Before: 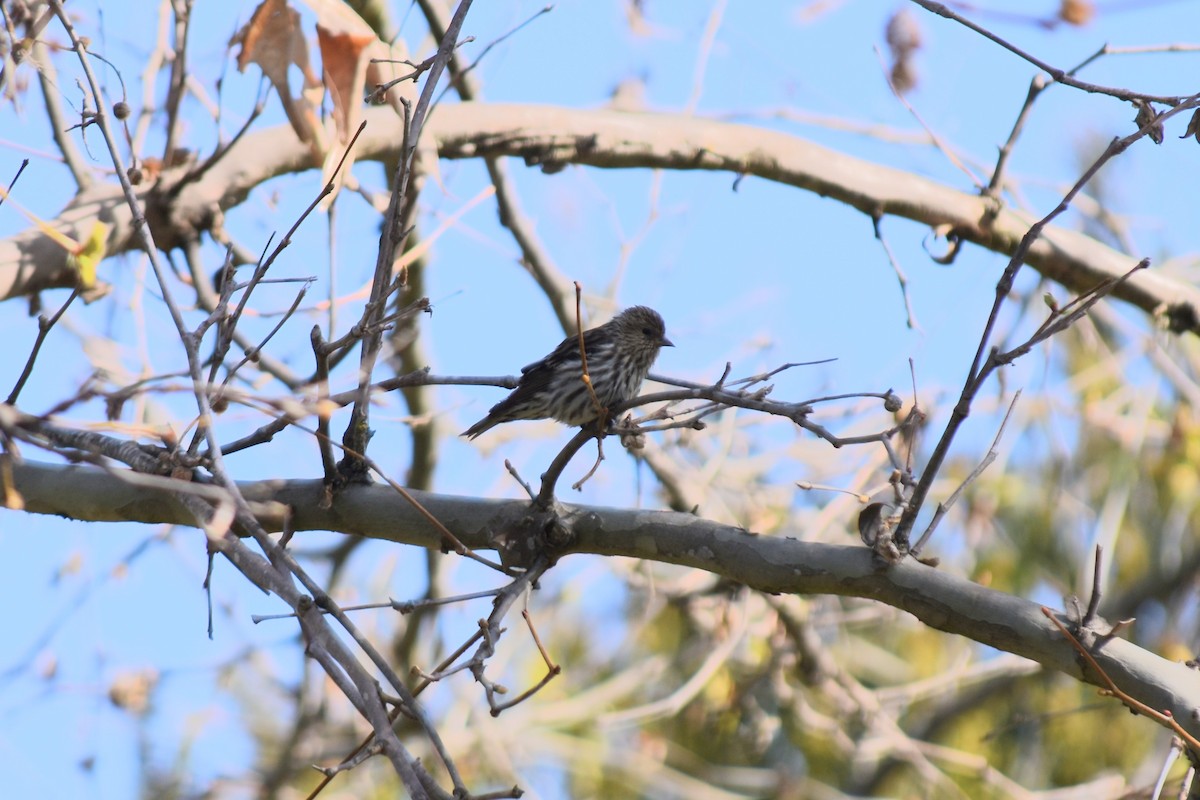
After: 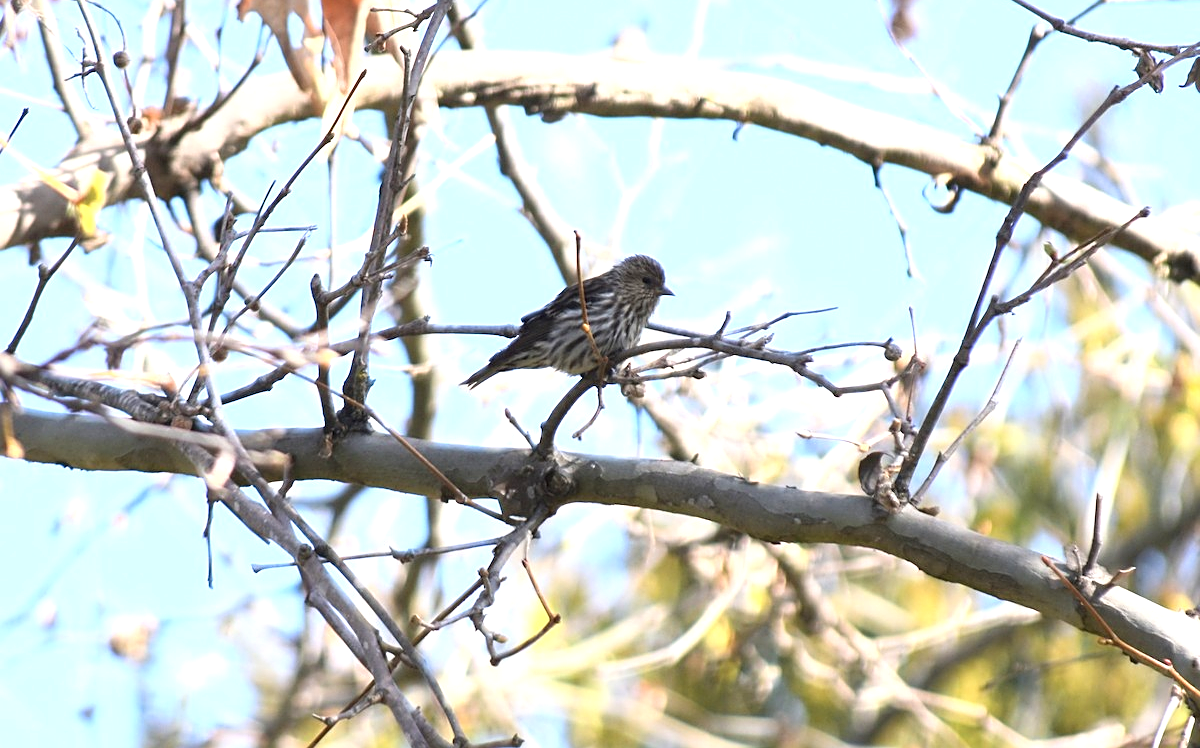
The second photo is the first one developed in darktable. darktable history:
sharpen: on, module defaults
exposure: exposure 0.75 EV, compensate highlight preservation false
crop and rotate: top 6.435%
